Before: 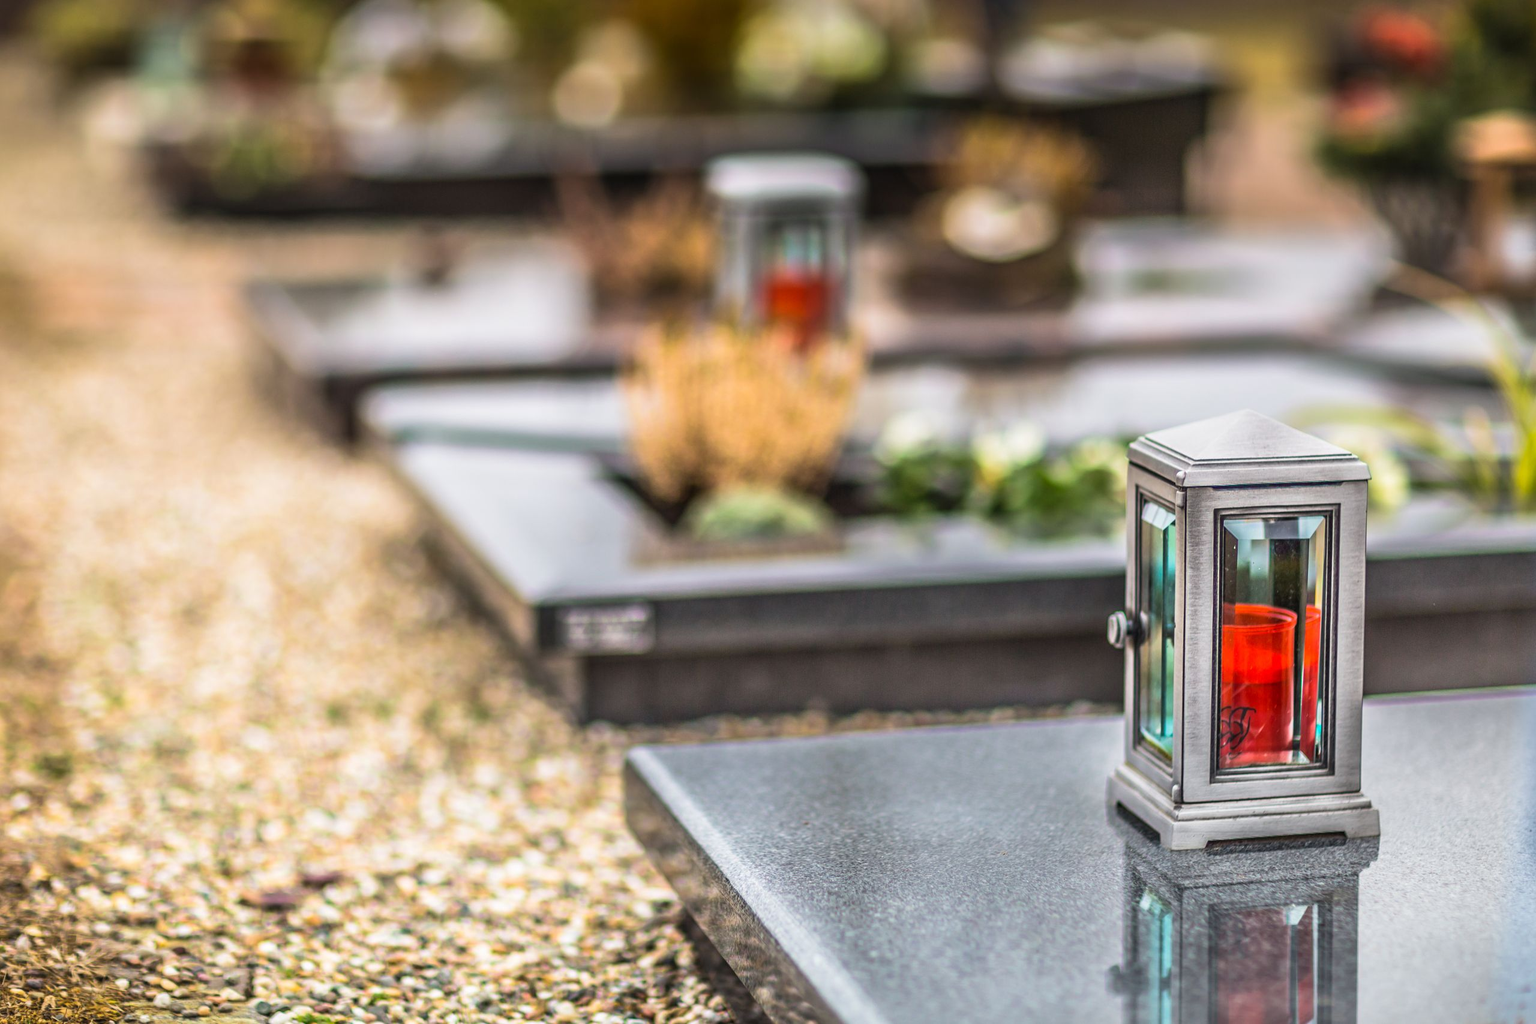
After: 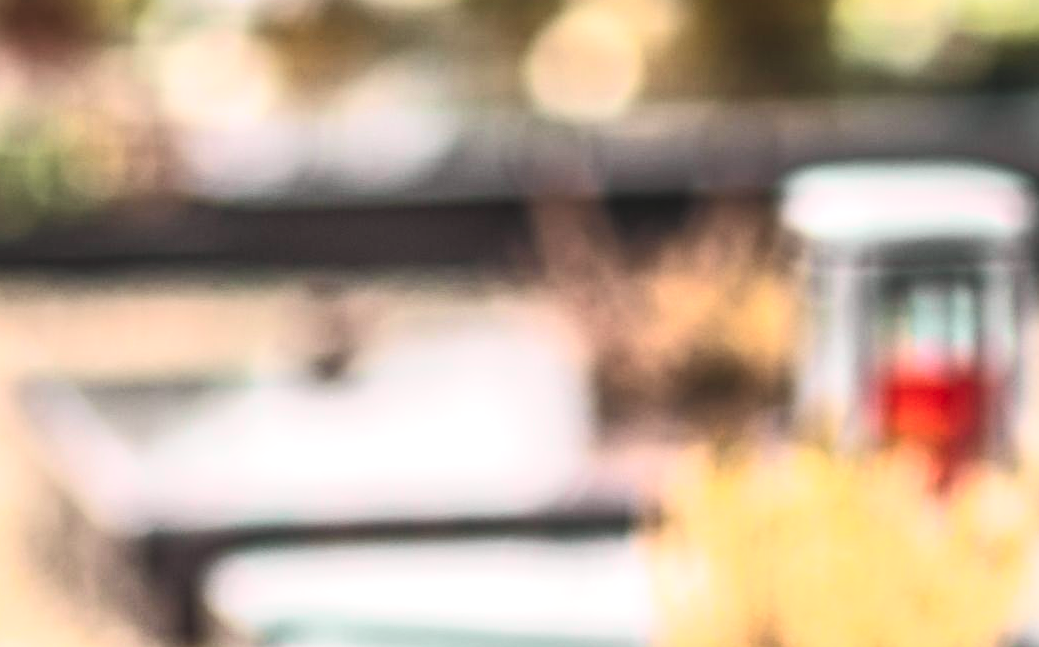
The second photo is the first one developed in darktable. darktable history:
tone curve: curves: ch0 [(0, 0.026) (0.172, 0.194) (0.398, 0.437) (0.469, 0.544) (0.612, 0.741) (0.845, 0.926) (1, 0.968)]; ch1 [(0, 0) (0.437, 0.453) (0.472, 0.467) (0.502, 0.502) (0.531, 0.537) (0.574, 0.583) (0.617, 0.64) (0.699, 0.749) (0.859, 0.919) (1, 1)]; ch2 [(0, 0) (0.33, 0.301) (0.421, 0.443) (0.476, 0.502) (0.511, 0.504) (0.553, 0.55) (0.595, 0.586) (0.664, 0.664) (1, 1)], color space Lab, independent channels, preserve colors none
crop: left 15.452%, top 5.459%, right 43.956%, bottom 56.62%
tone equalizer: on, module defaults
shadows and highlights: shadows 20.55, highlights -20.99, soften with gaussian
exposure: black level correction -0.005, exposure 0.622 EV, compensate highlight preservation false
color zones: curves: ch0 [(0.25, 0.5) (0.428, 0.473) (0.75, 0.5)]; ch1 [(0.243, 0.479) (0.398, 0.452) (0.75, 0.5)]
local contrast: on, module defaults
